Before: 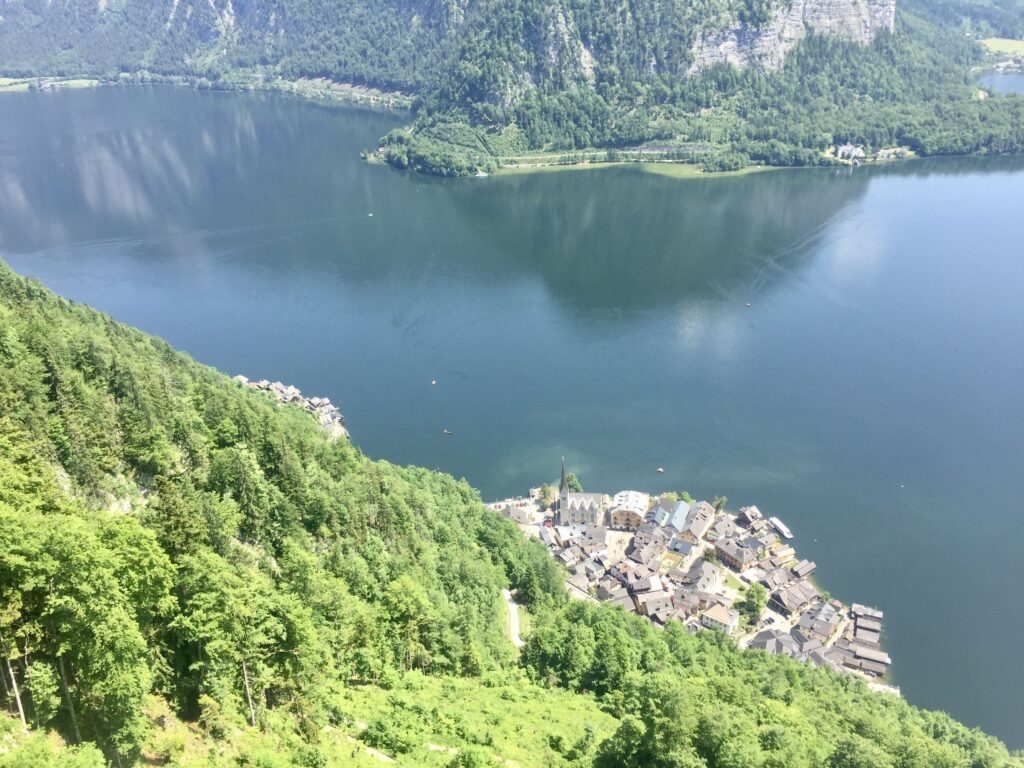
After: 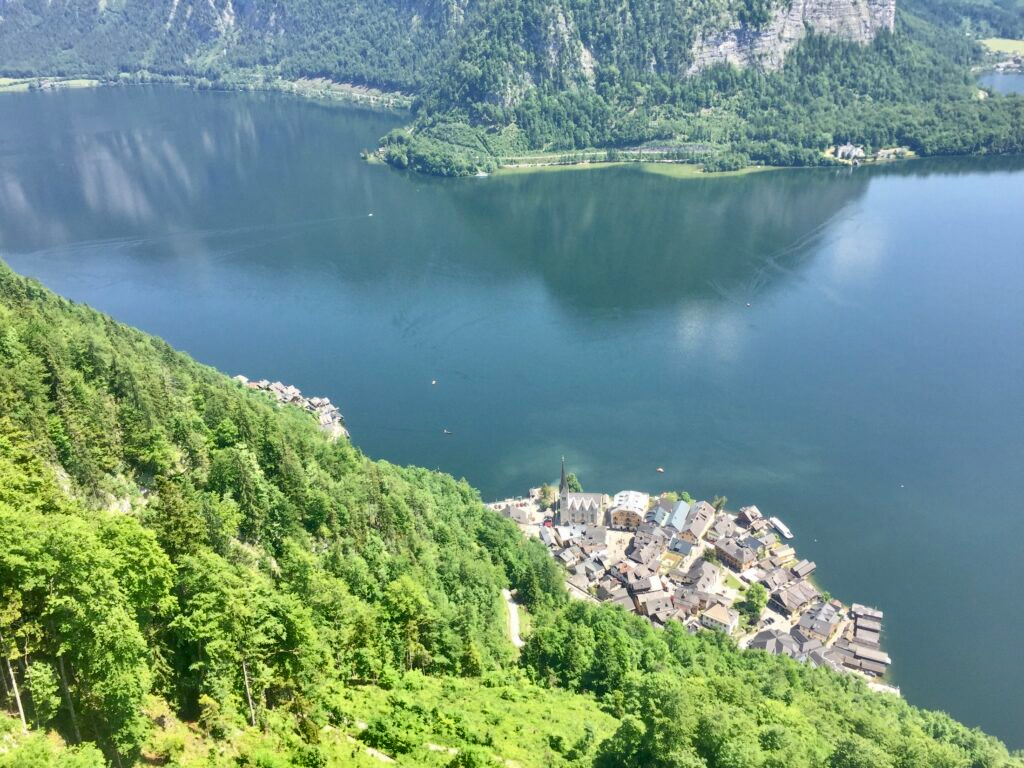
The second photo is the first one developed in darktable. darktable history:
shadows and highlights: radius 107.67, shadows 44.64, highlights -66.14, low approximation 0.01, soften with gaussian
